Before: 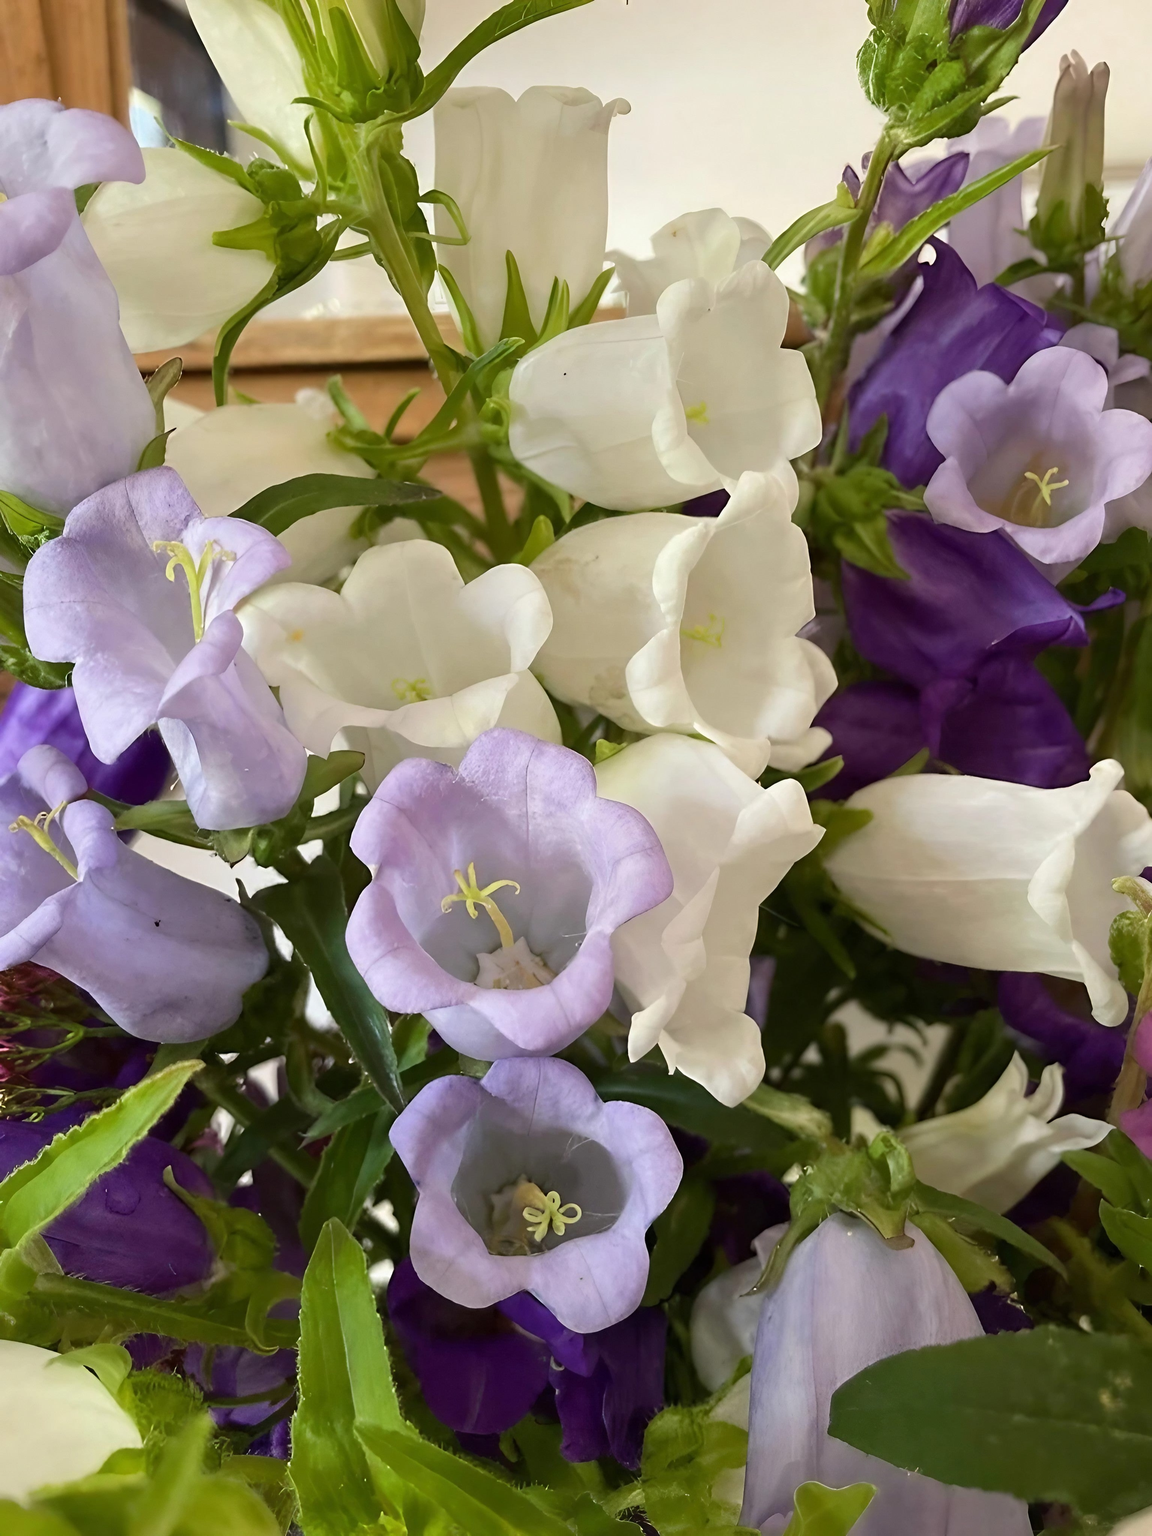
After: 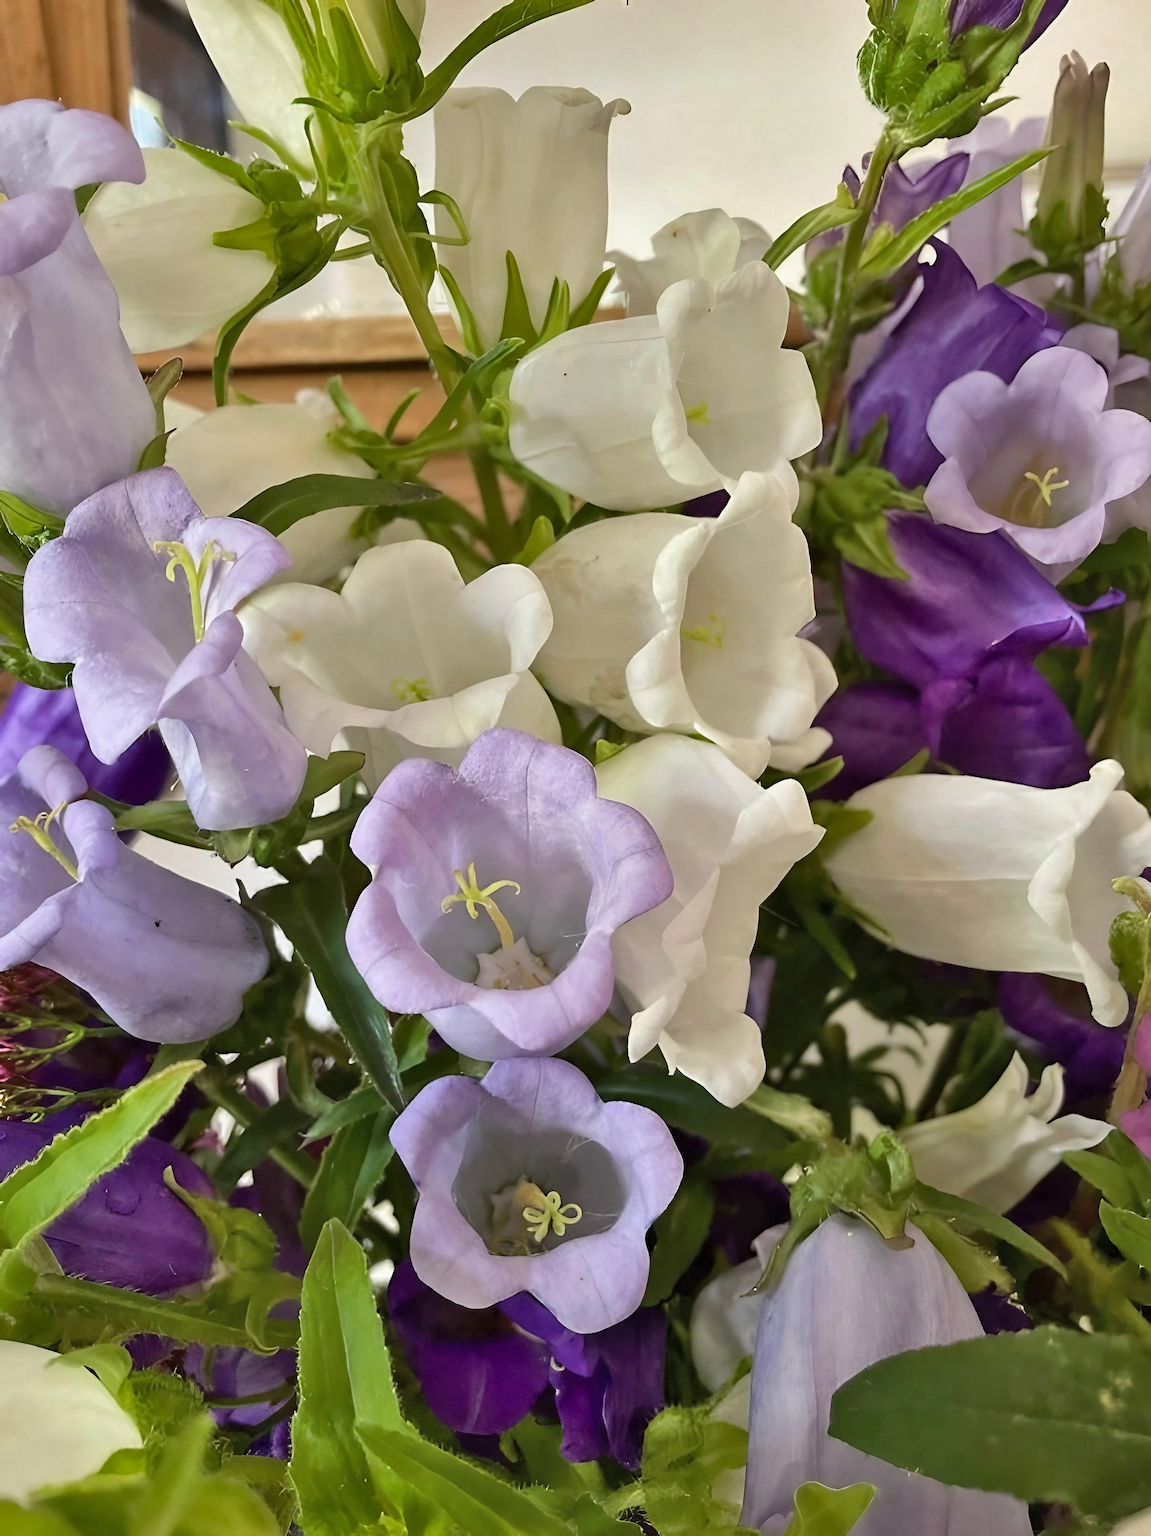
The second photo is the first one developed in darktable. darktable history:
shadows and highlights: shadows 60.26, soften with gaussian
